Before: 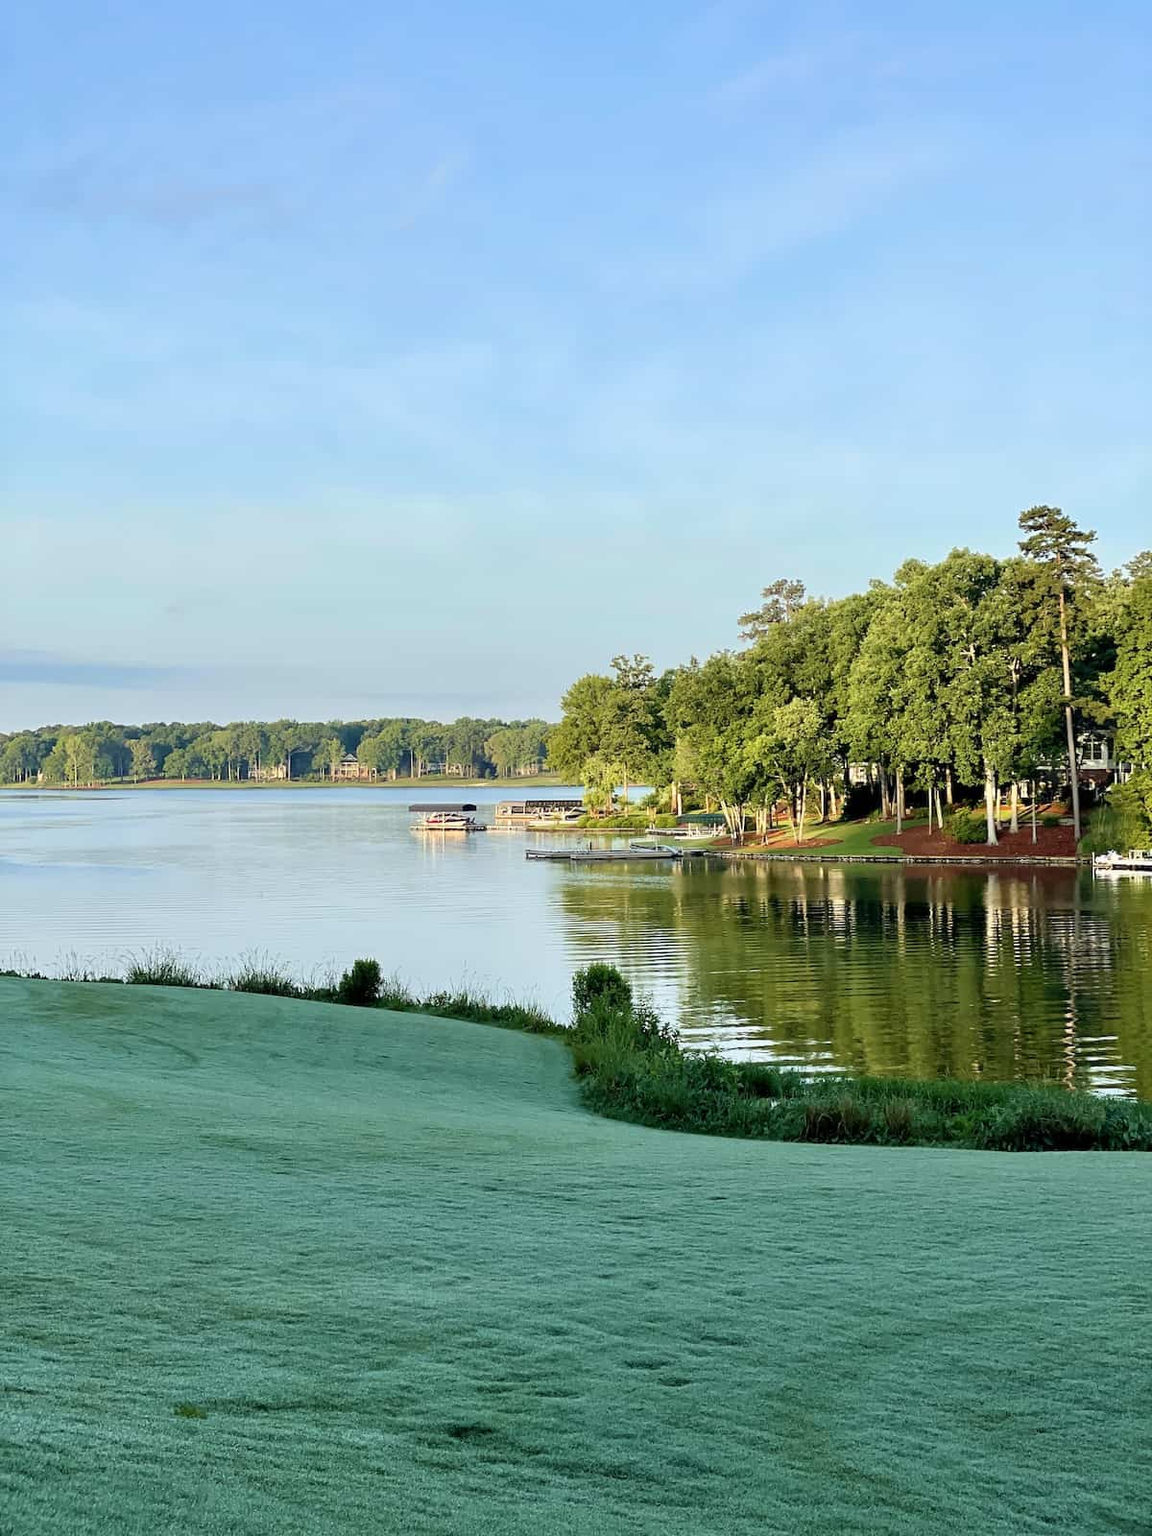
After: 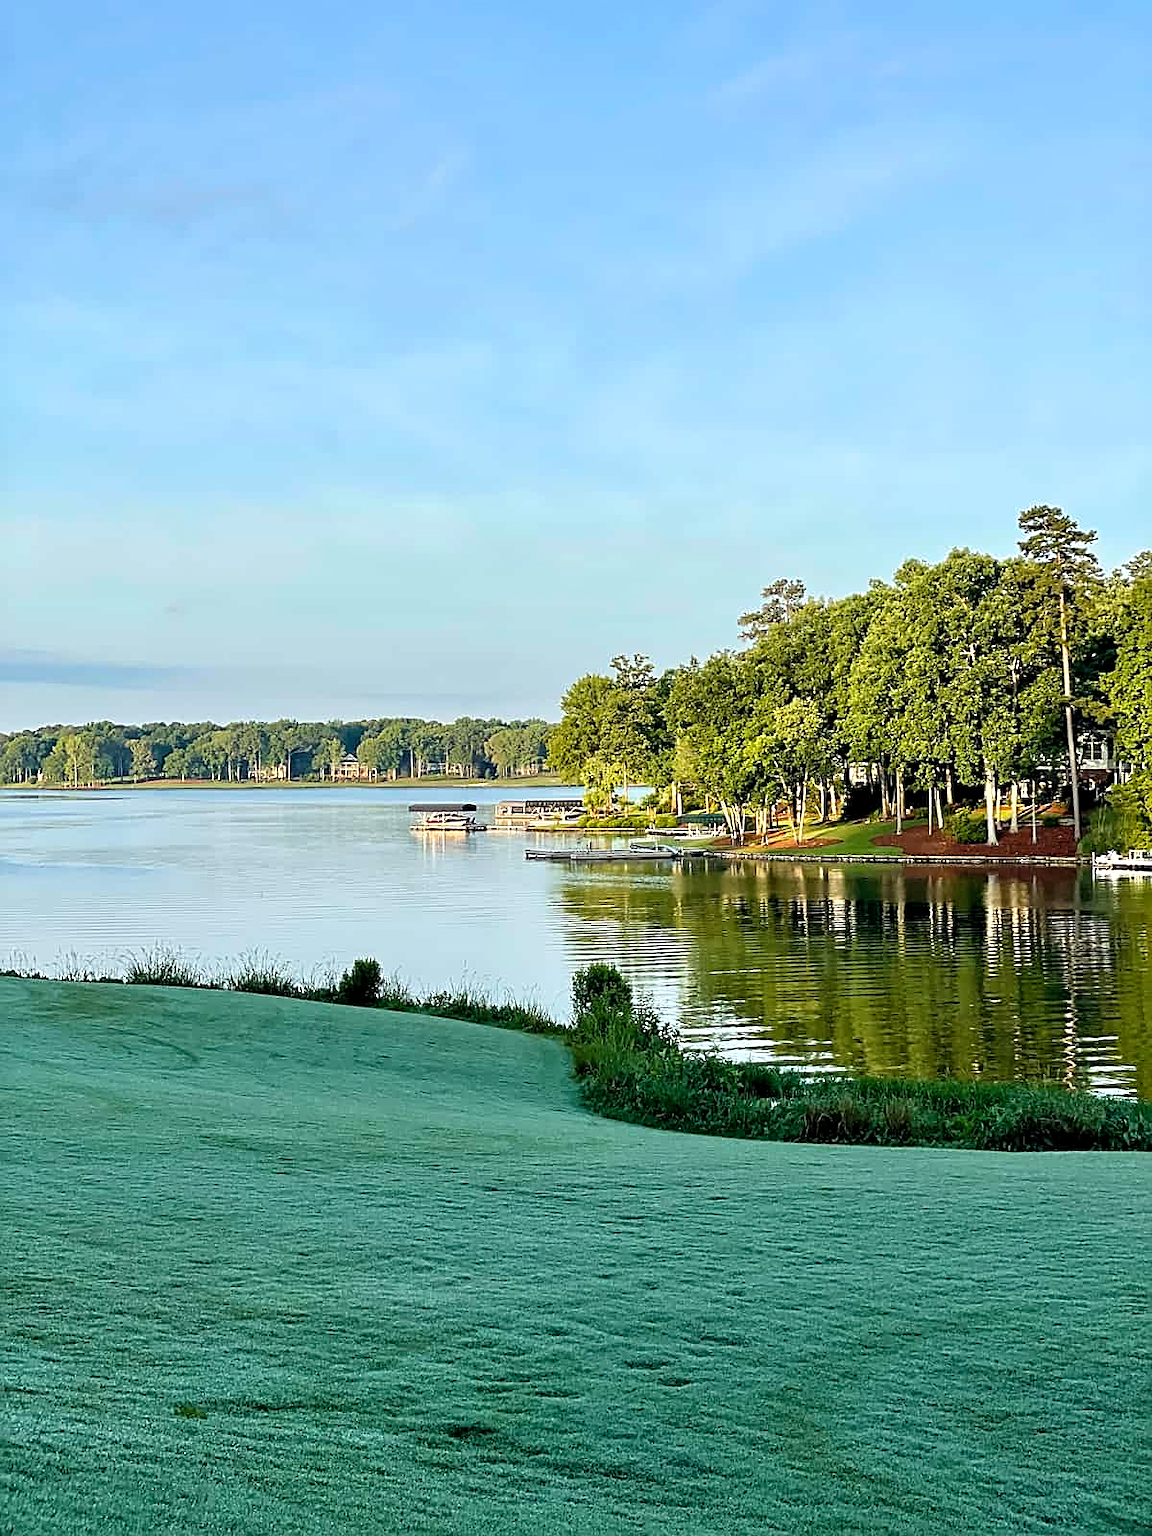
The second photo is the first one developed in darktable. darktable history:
contrast brightness saturation: saturation -0.151
sharpen: on, module defaults
color balance rgb: perceptual saturation grading › global saturation 17.266%, contrast 4.928%
contrast equalizer: y [[0.502, 0.505, 0.512, 0.529, 0.564, 0.588], [0.5 ×6], [0.502, 0.505, 0.512, 0.529, 0.564, 0.588], [0, 0.001, 0.001, 0.004, 0.008, 0.011], [0, 0.001, 0.001, 0.004, 0.008, 0.011]]
